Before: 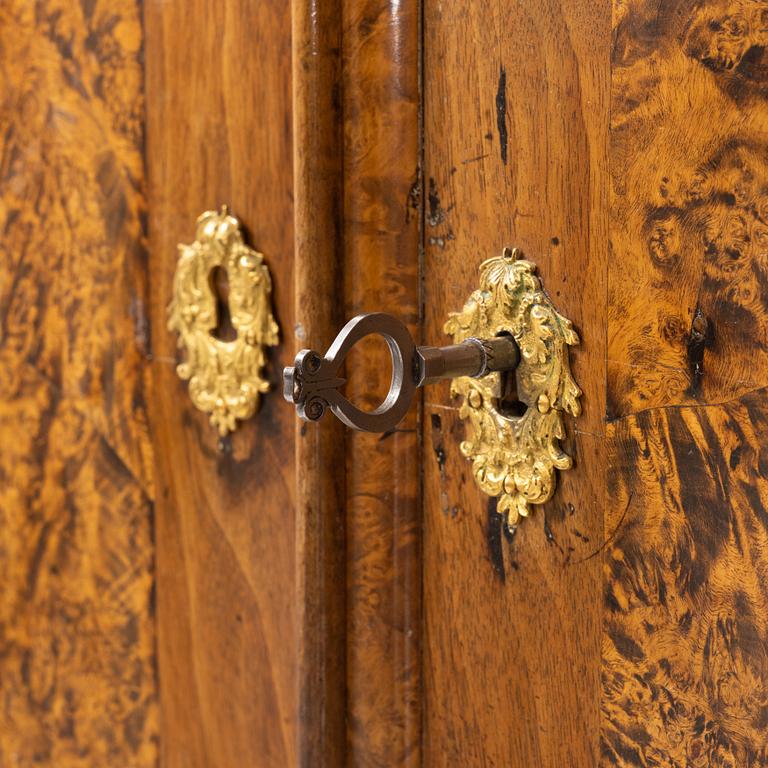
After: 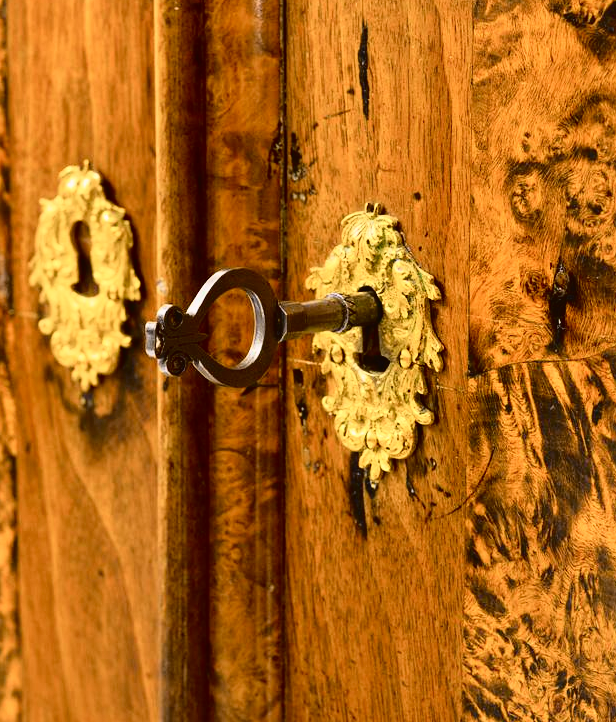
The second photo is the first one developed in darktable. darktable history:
crop and rotate: left 18.066%, top 5.94%, right 1.71%
tone curve: curves: ch0 [(0, 0.022) (0.177, 0.086) (0.392, 0.438) (0.704, 0.844) (0.858, 0.938) (1, 0.981)]; ch1 [(0, 0) (0.402, 0.36) (0.476, 0.456) (0.498, 0.501) (0.518, 0.521) (0.58, 0.598) (0.619, 0.65) (0.692, 0.737) (1, 1)]; ch2 [(0, 0) (0.415, 0.438) (0.483, 0.499) (0.503, 0.507) (0.526, 0.537) (0.563, 0.624) (0.626, 0.714) (0.699, 0.753) (0.997, 0.858)], color space Lab, independent channels, preserve colors none
